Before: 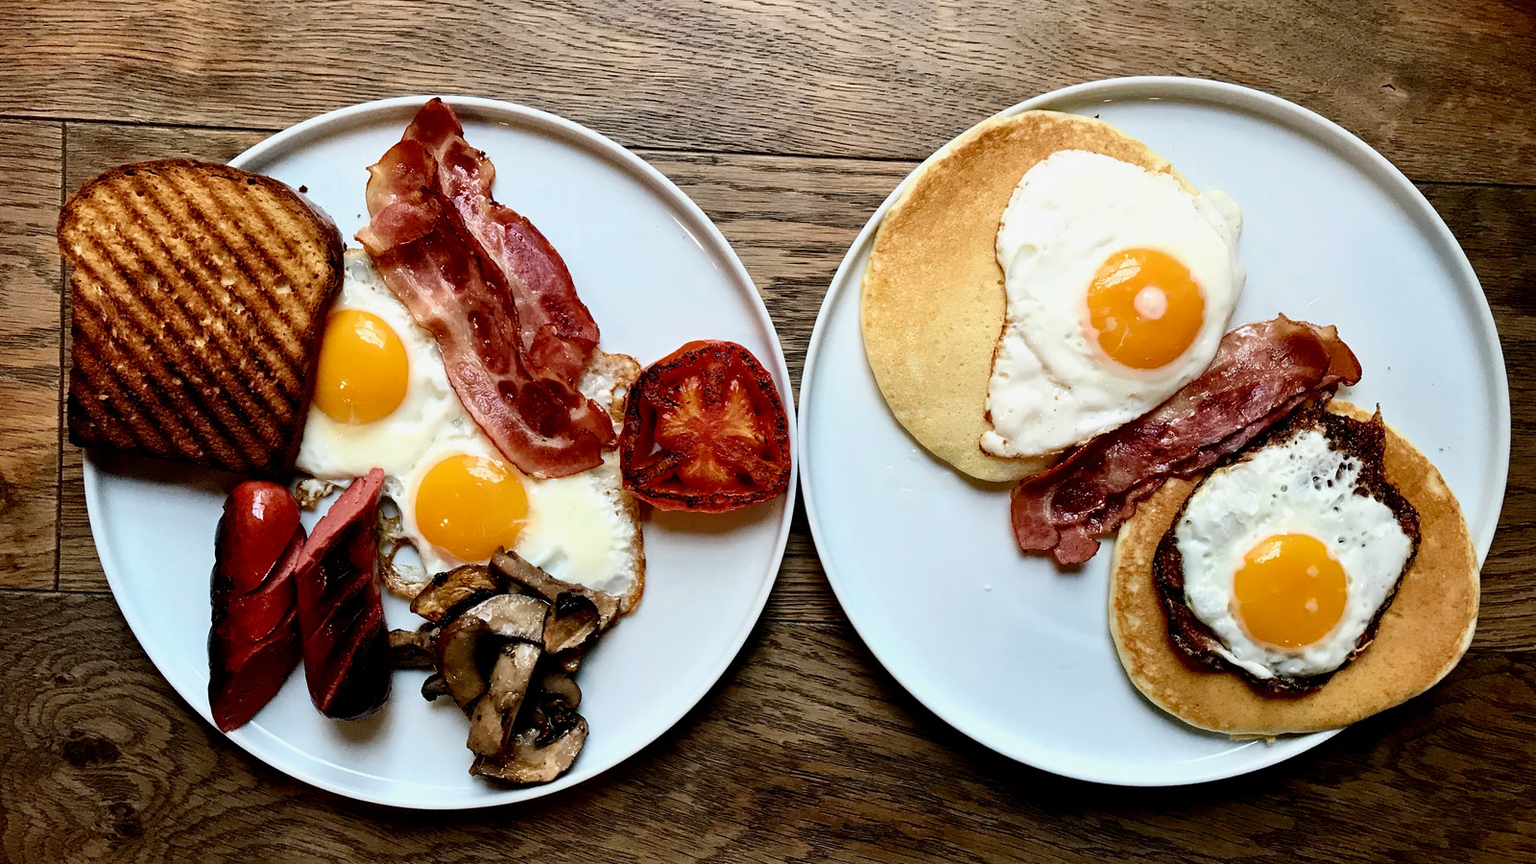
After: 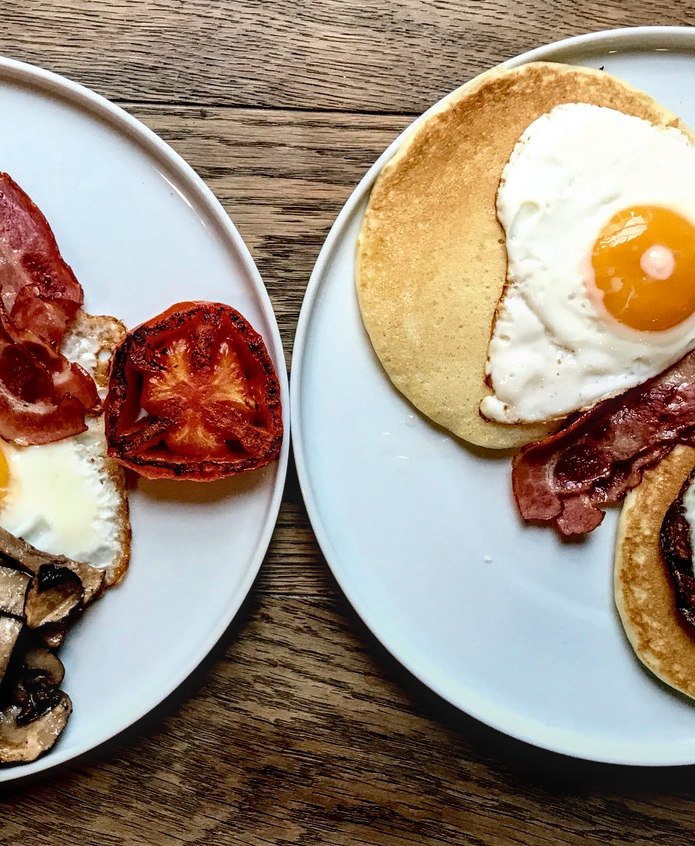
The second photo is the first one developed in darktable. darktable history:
crop: left 33.841%, top 5.936%, right 22.715%
local contrast: detail 130%
